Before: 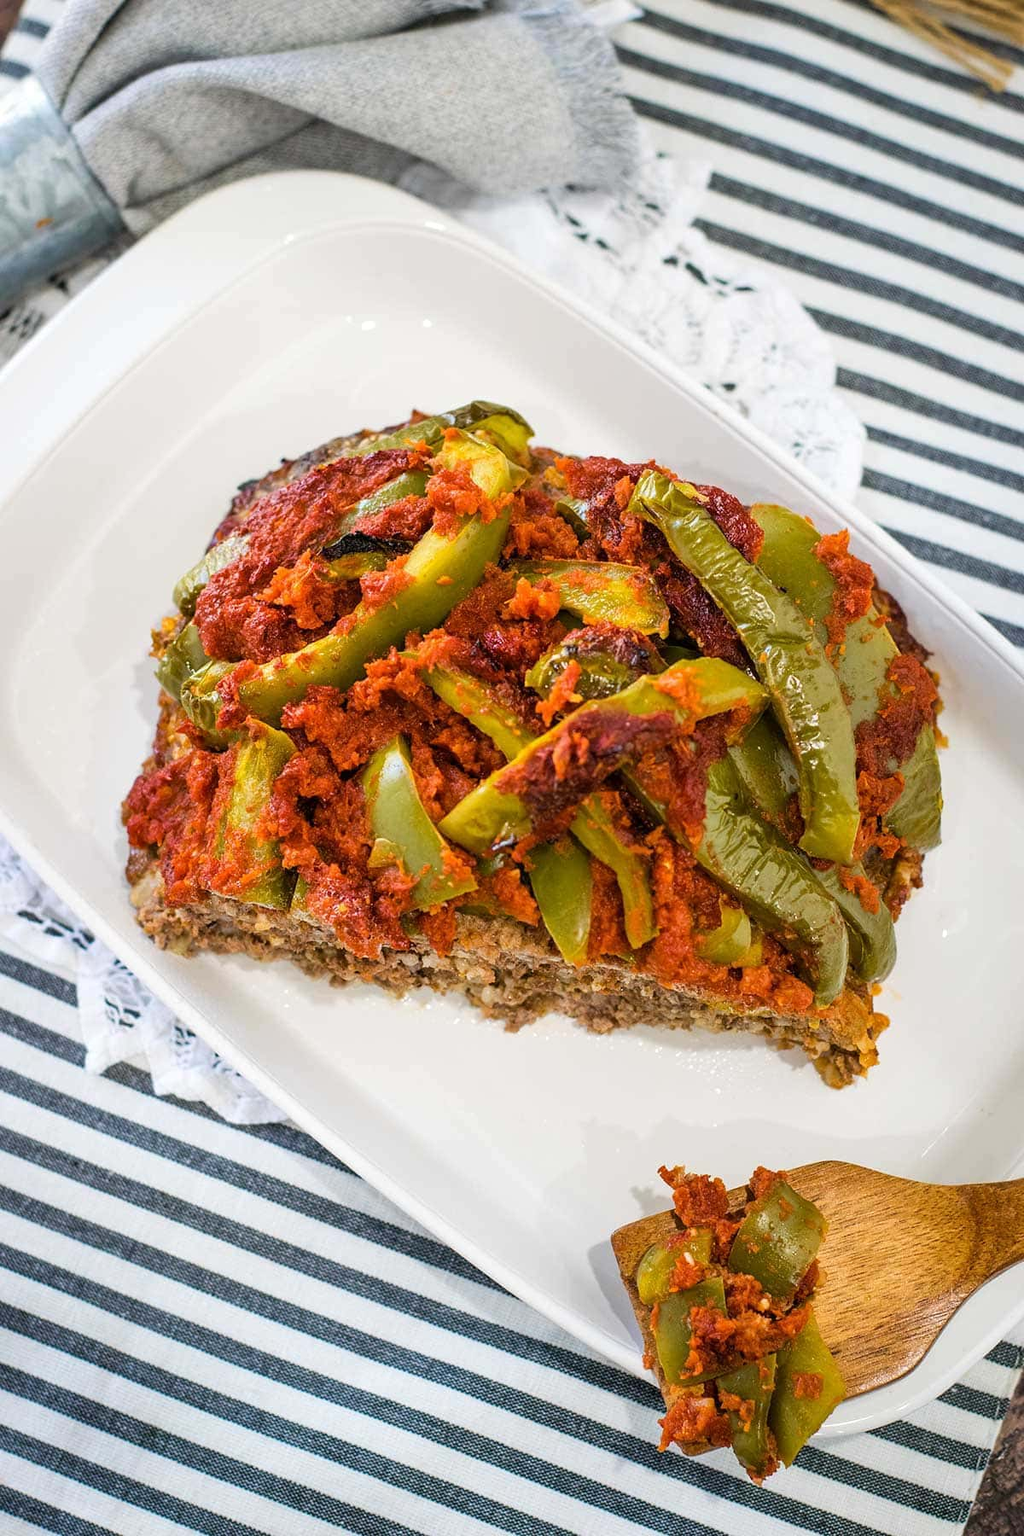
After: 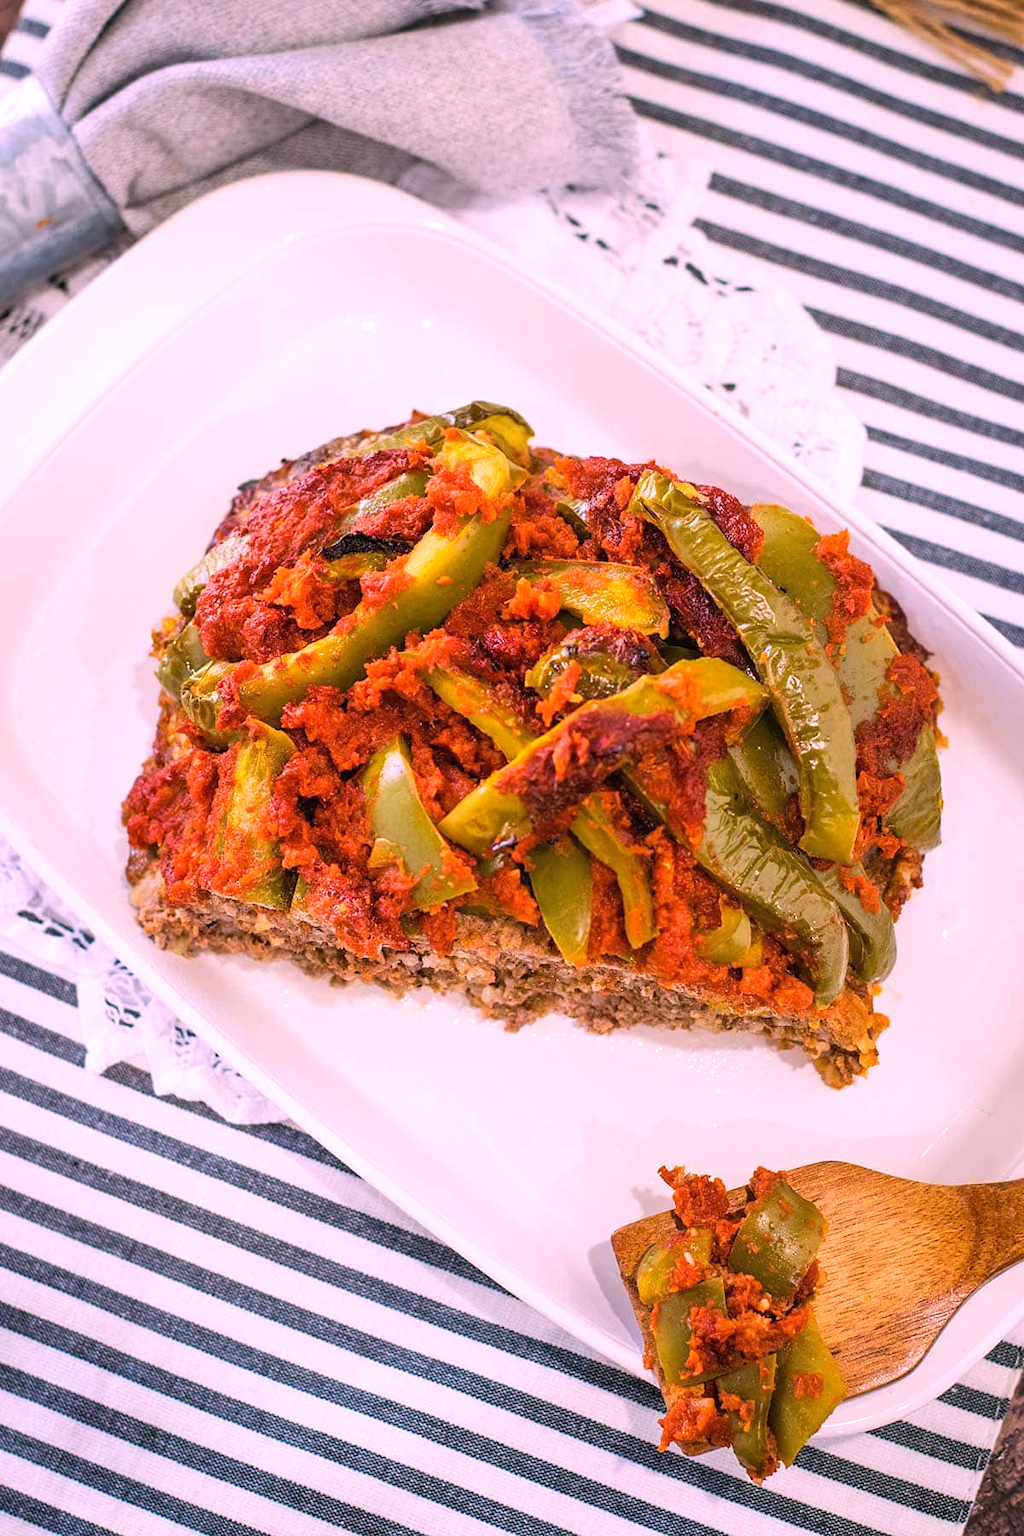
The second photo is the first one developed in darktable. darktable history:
white balance: red 1.188, blue 1.11
local contrast: mode bilateral grid, contrast 100, coarseness 100, detail 91%, midtone range 0.2
